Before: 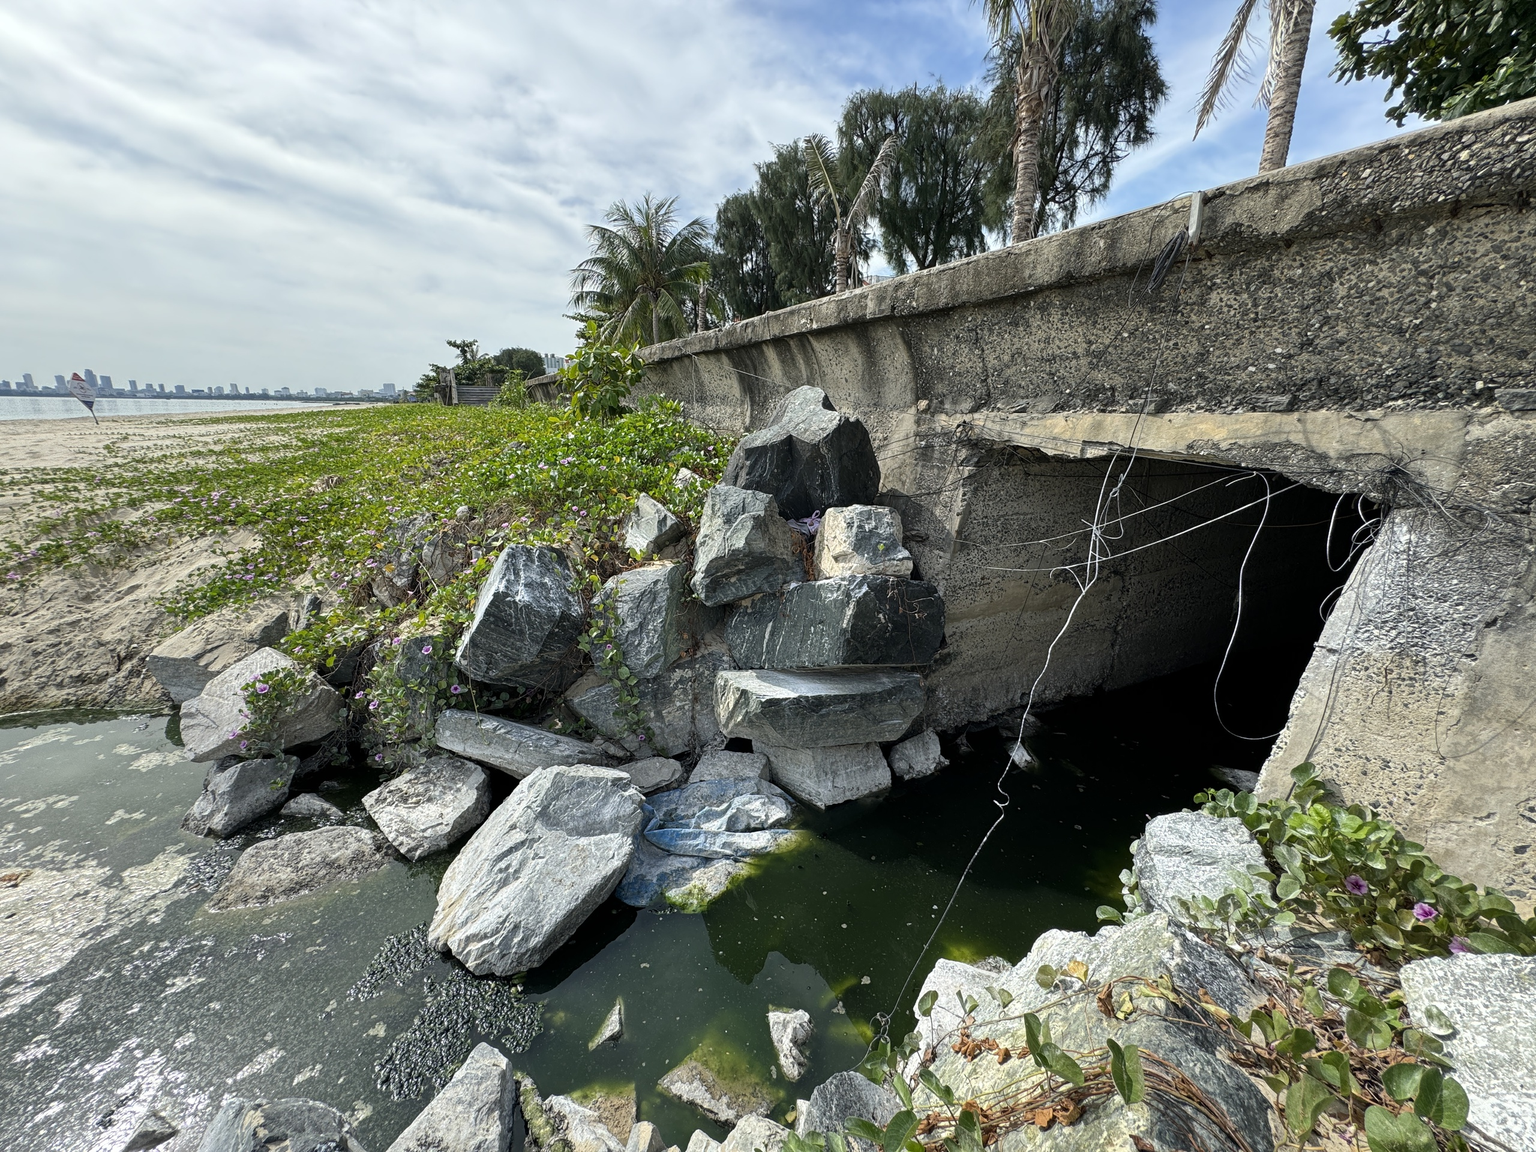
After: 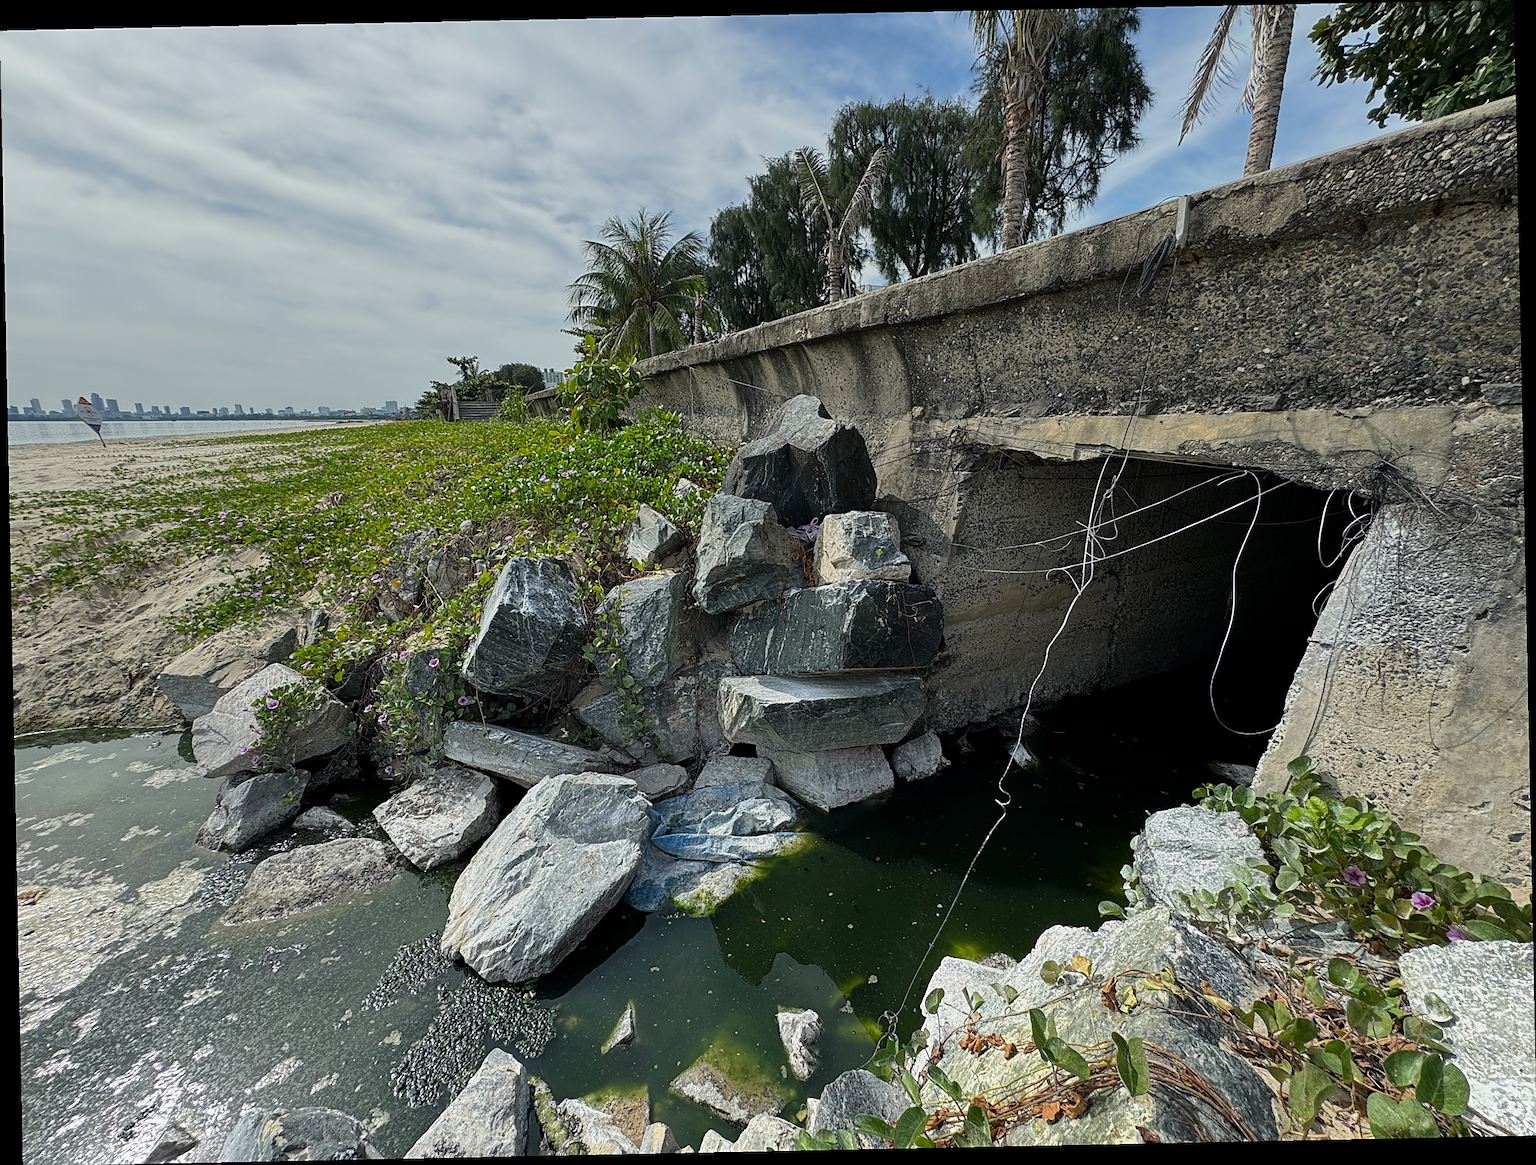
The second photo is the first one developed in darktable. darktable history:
rotate and perspective: rotation -1.17°, automatic cropping off
graduated density: rotation 5.63°, offset 76.9
sharpen: on, module defaults
